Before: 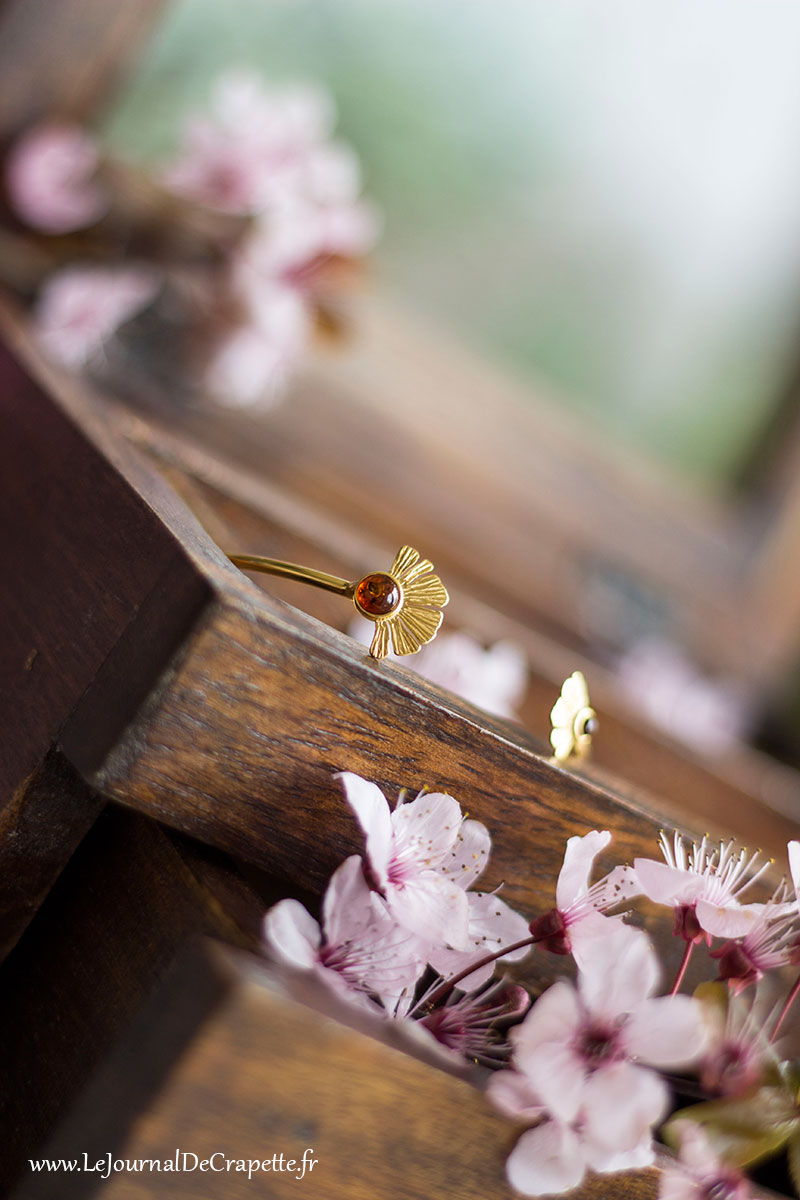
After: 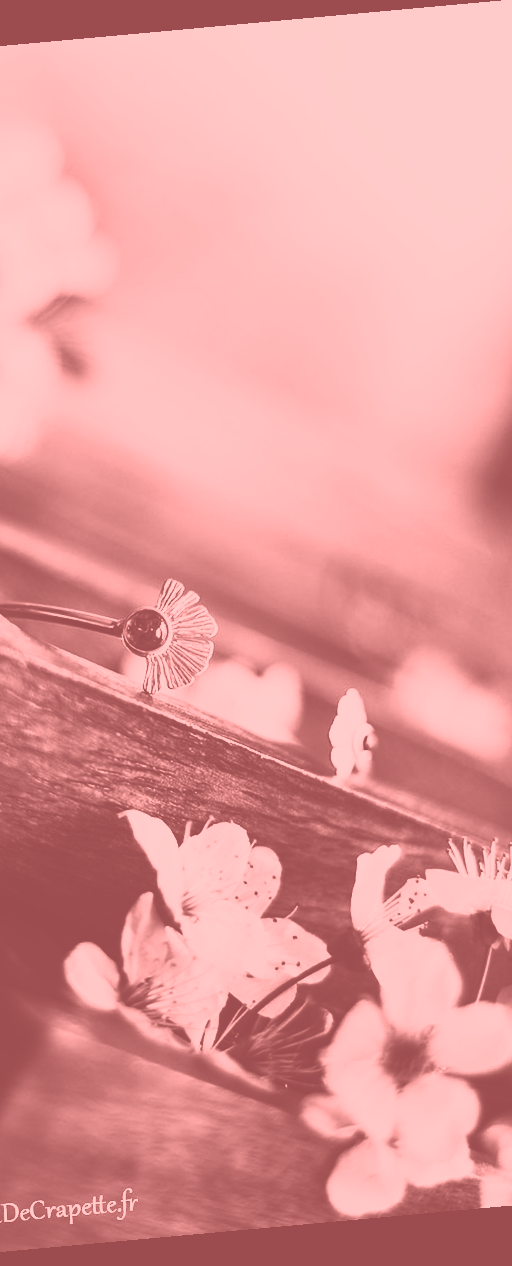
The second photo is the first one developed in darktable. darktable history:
contrast brightness saturation: contrast 0.4, brightness 0.1, saturation 0.21
exposure: black level correction -0.016, exposure -1.018 EV, compensate highlight preservation false
colorize: saturation 51%, source mix 50.67%, lightness 50.67%
crop: left 31.458%, top 0%, right 11.876%
tone equalizer: -8 EV -0.417 EV, -7 EV -0.389 EV, -6 EV -0.333 EV, -5 EV -0.222 EV, -3 EV 0.222 EV, -2 EV 0.333 EV, -1 EV 0.389 EV, +0 EV 0.417 EV, edges refinement/feathering 500, mask exposure compensation -1.57 EV, preserve details no
rotate and perspective: rotation -5.2°, automatic cropping off
base curve: curves: ch0 [(0, 0) (0.032, 0.025) (0.121, 0.166) (0.206, 0.329) (0.605, 0.79) (1, 1)], preserve colors none
